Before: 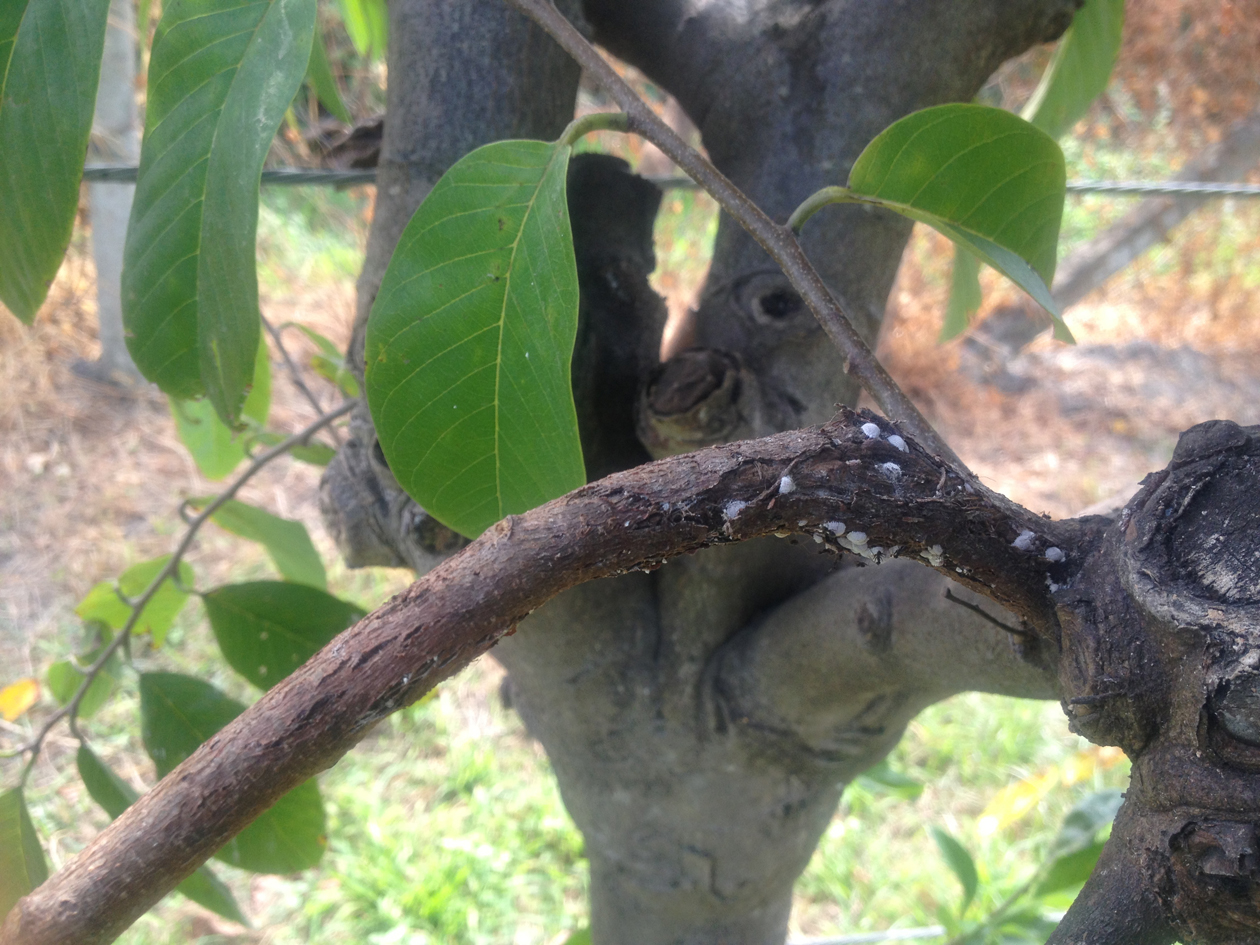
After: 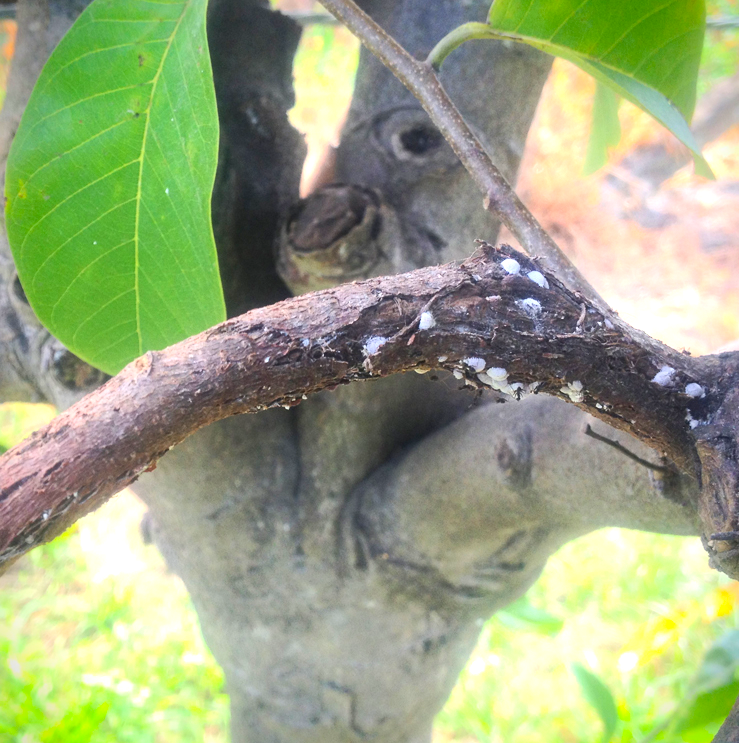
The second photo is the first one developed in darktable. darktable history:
crop and rotate: left 28.619%, top 17.411%, right 12.69%, bottom 3.957%
contrast brightness saturation: contrast 0.205, brightness 0.165, saturation 0.217
exposure: black level correction 0, exposure 1.001 EV, compensate exposure bias true, compensate highlight preservation false
vignetting: saturation 0.365, automatic ratio true
